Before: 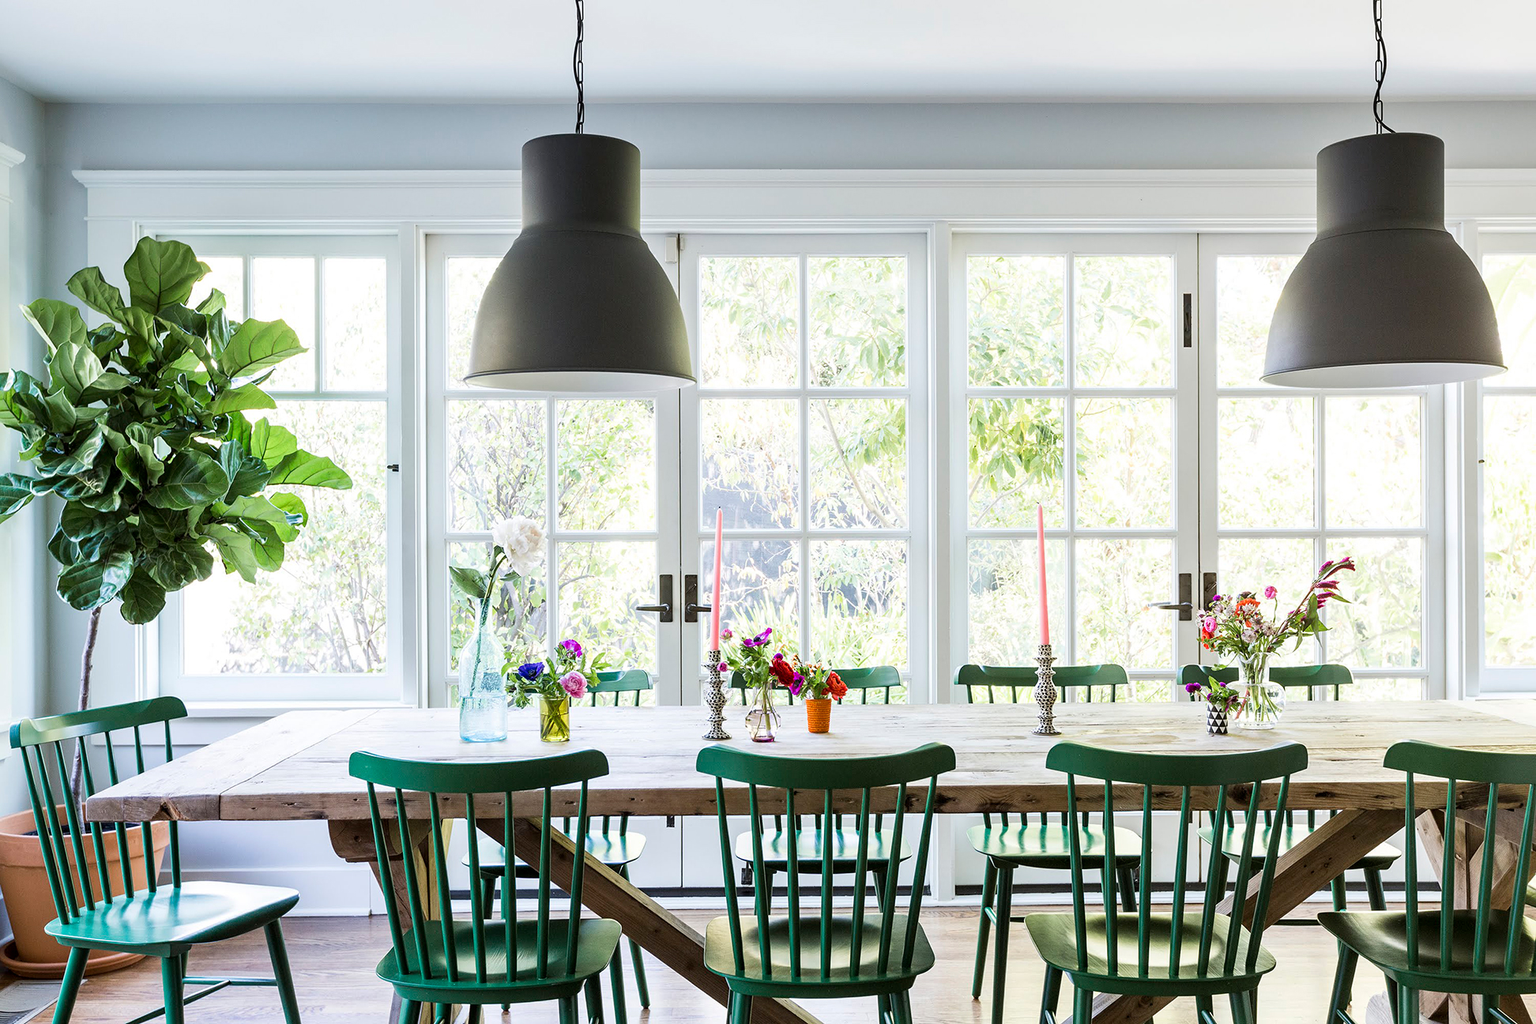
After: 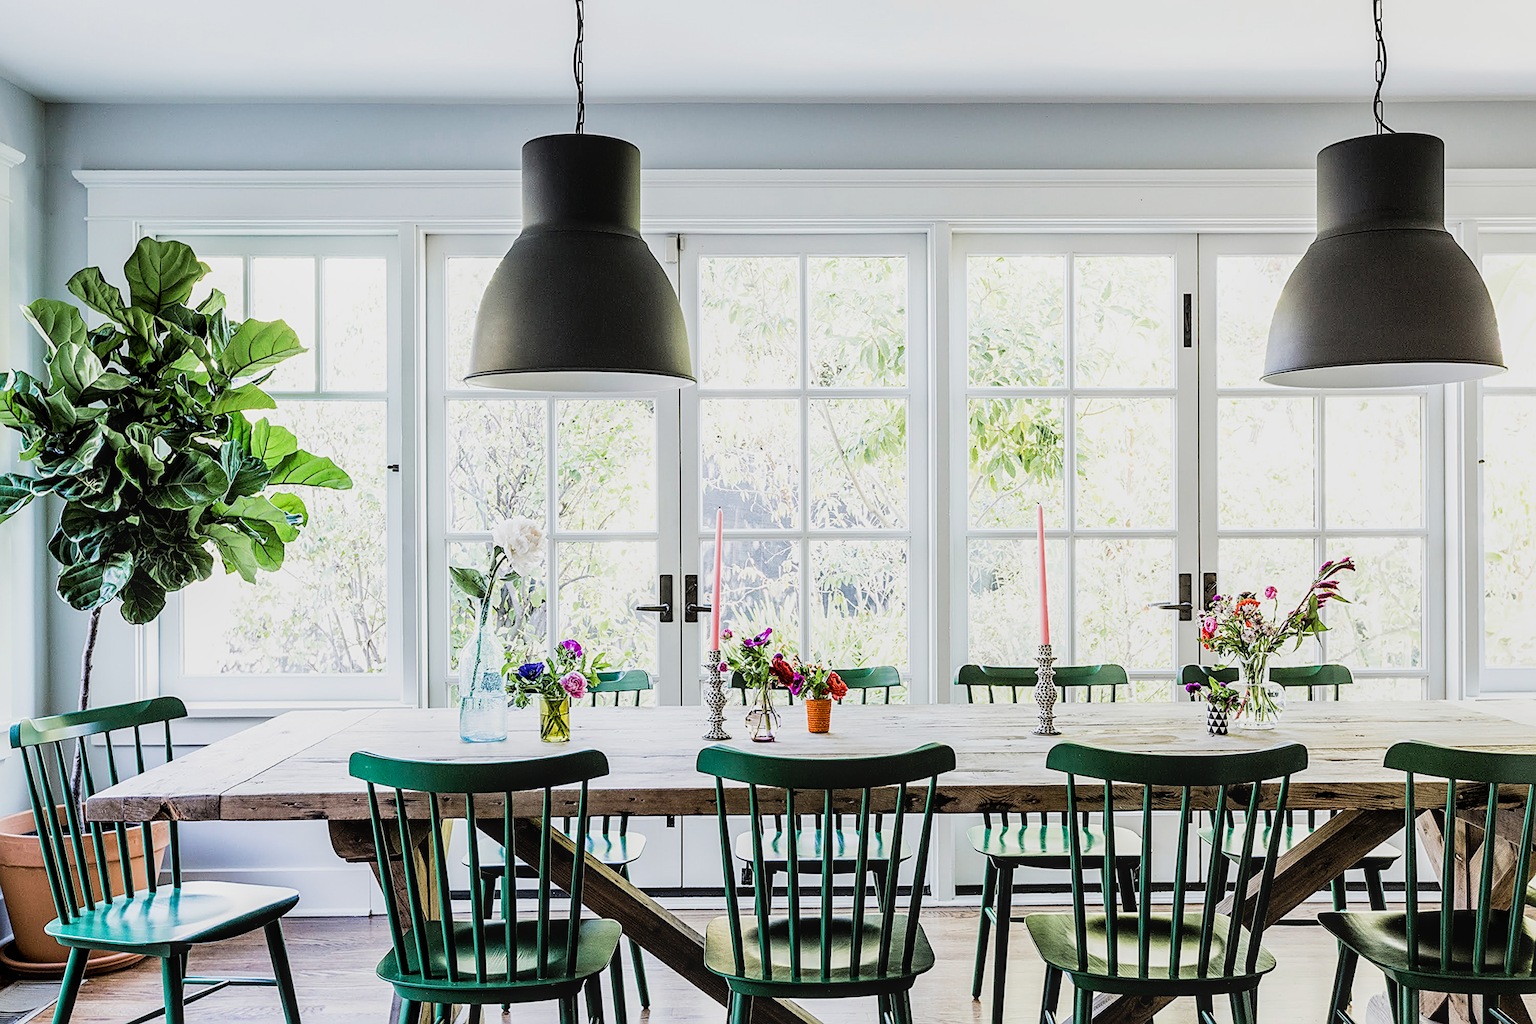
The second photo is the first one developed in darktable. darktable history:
sharpen: on, module defaults
local contrast: on, module defaults
filmic rgb: black relative exposure -5 EV, white relative exposure 3.5 EV, hardness 3.19, contrast 1.3, highlights saturation mix -50%
